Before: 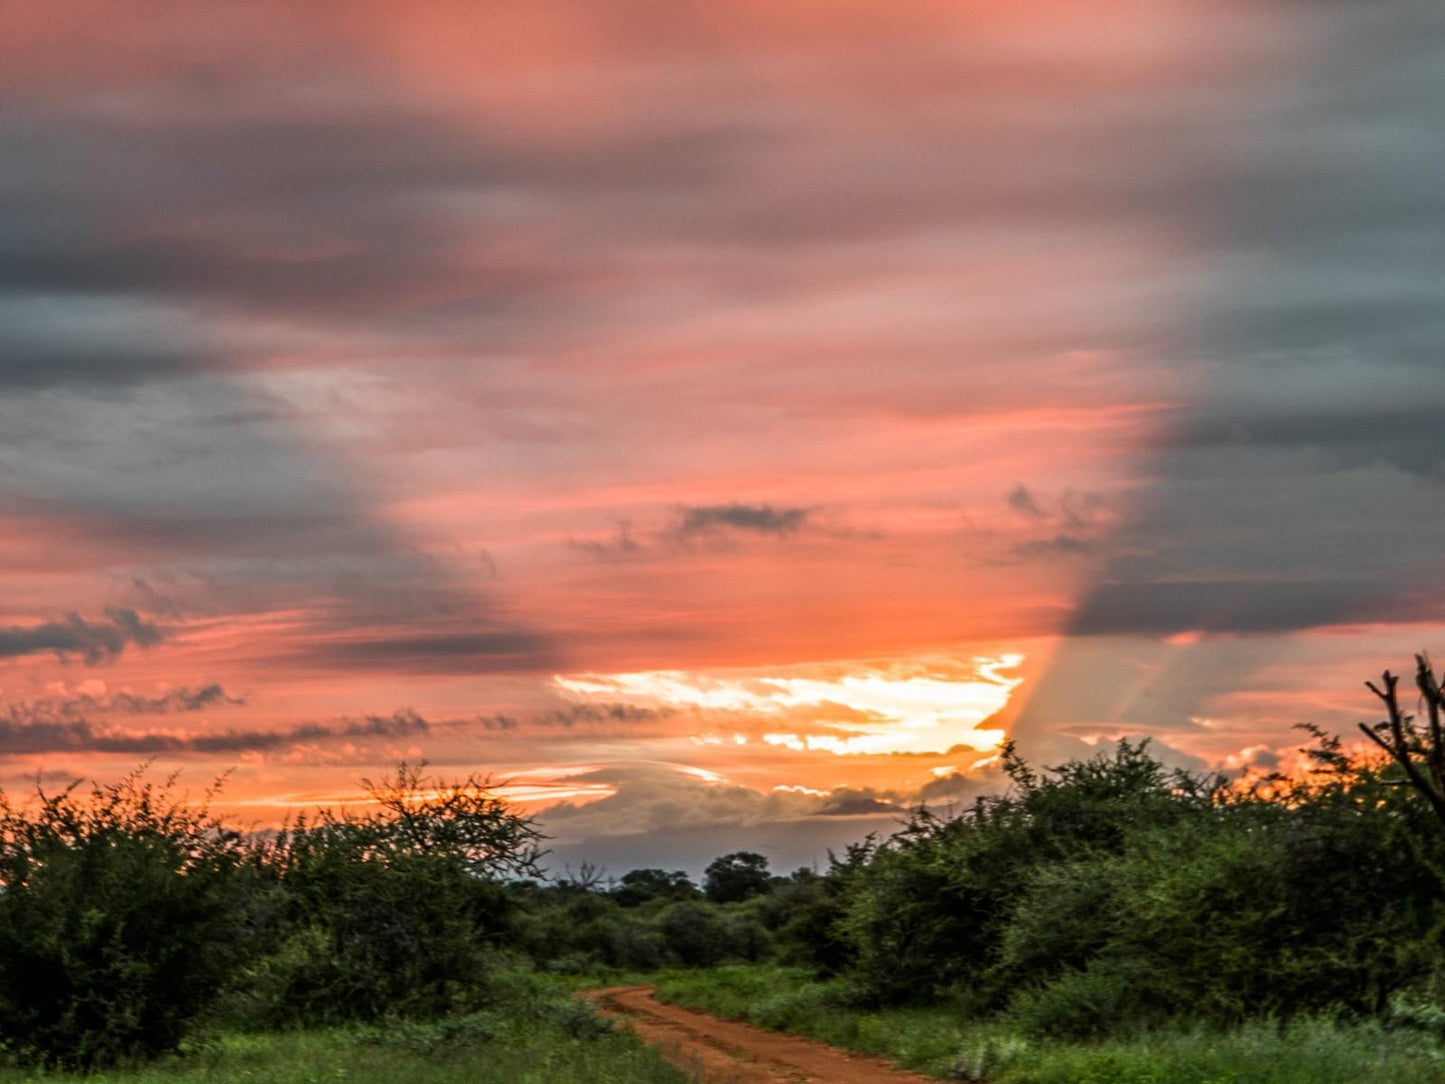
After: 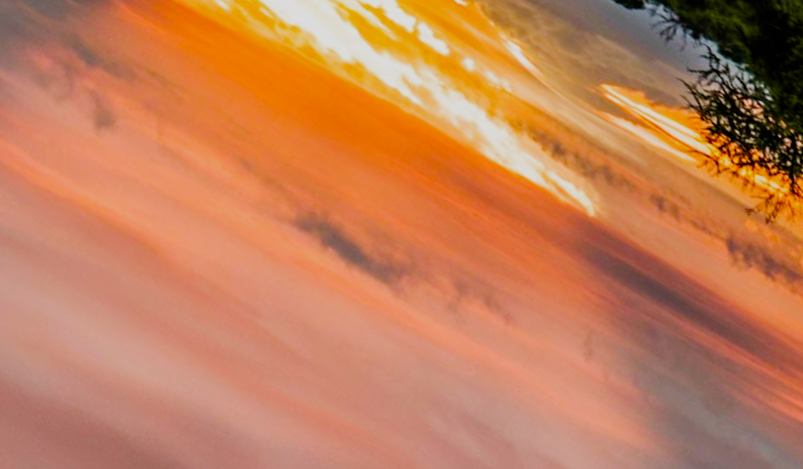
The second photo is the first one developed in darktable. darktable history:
crop and rotate: angle 148.04°, left 9.188%, top 15.59%, right 4.432%, bottom 17.122%
filmic rgb: black relative exposure -7.65 EV, white relative exposure 4.56 EV, hardness 3.61, contrast 1.119, add noise in highlights 0.001, preserve chrominance no, color science v3 (2019), use custom middle-gray values true, iterations of high-quality reconstruction 0, contrast in highlights soft
color balance rgb: perceptual saturation grading › global saturation 25.211%, global vibrance 30.738%
